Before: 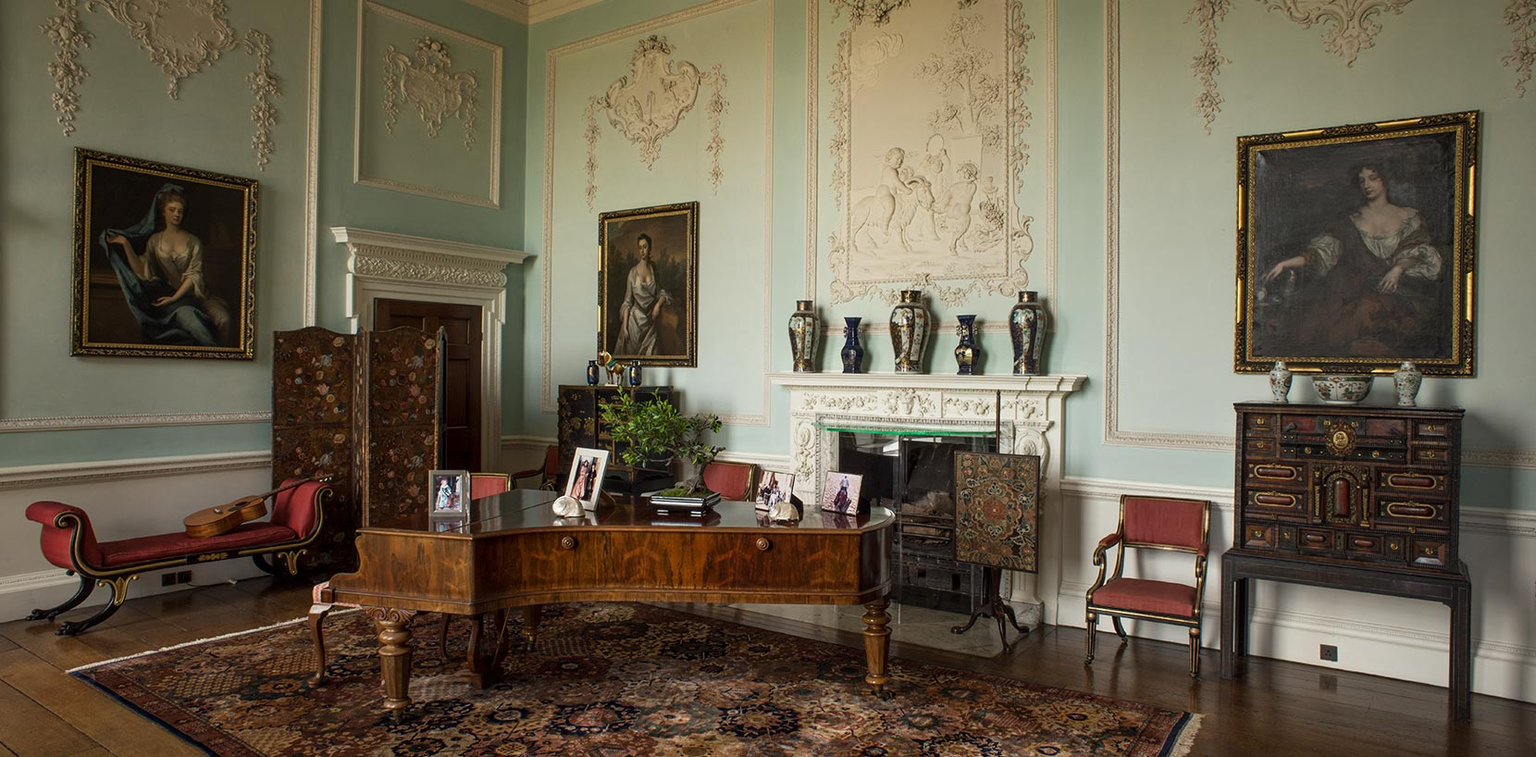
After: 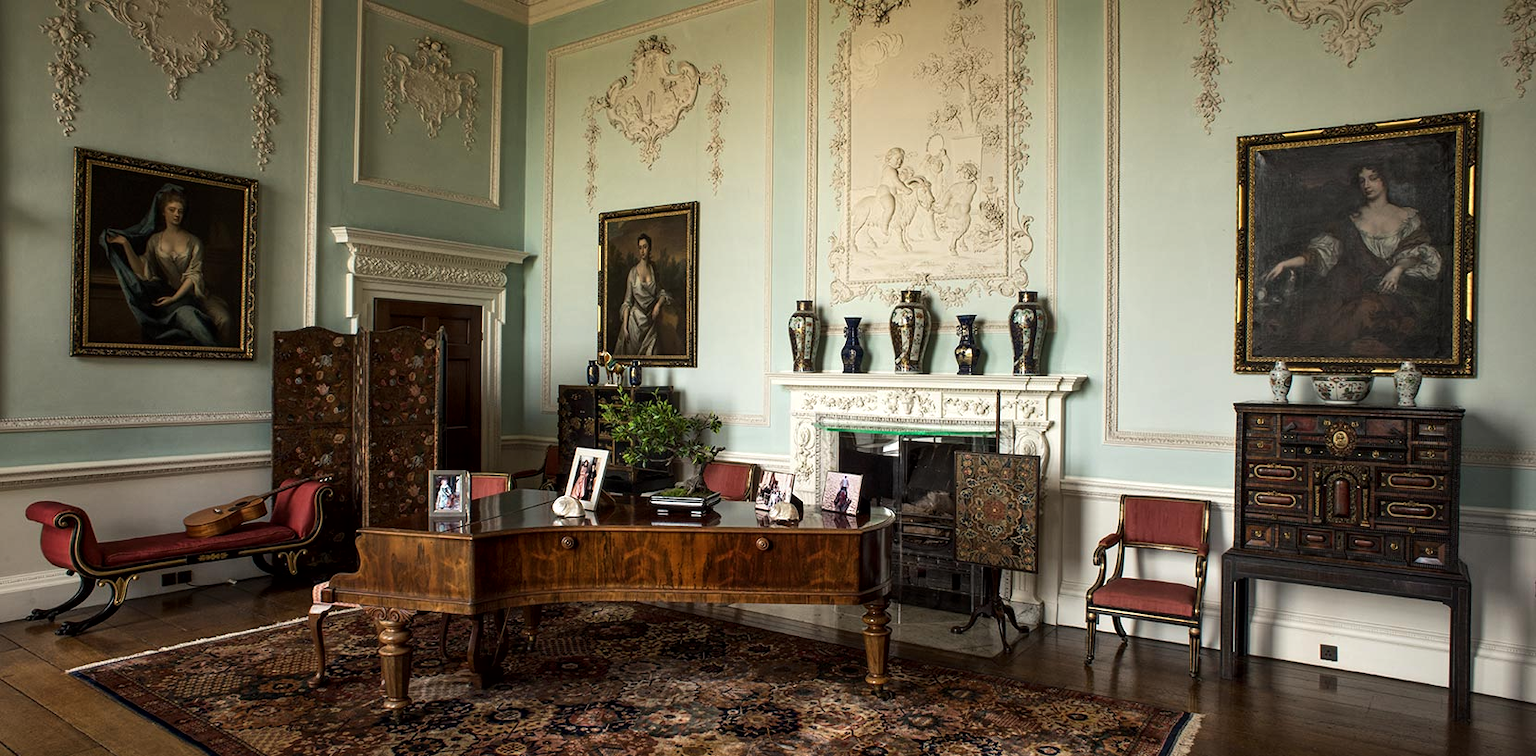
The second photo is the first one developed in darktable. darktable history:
tone equalizer: -8 EV -0.439 EV, -7 EV -0.406 EV, -6 EV -0.355 EV, -5 EV -0.2 EV, -3 EV 0.227 EV, -2 EV 0.314 EV, -1 EV 0.37 EV, +0 EV 0.401 EV, edges refinement/feathering 500, mask exposure compensation -1.57 EV, preserve details no
local contrast: mode bilateral grid, contrast 20, coarseness 49, detail 120%, midtone range 0.2
